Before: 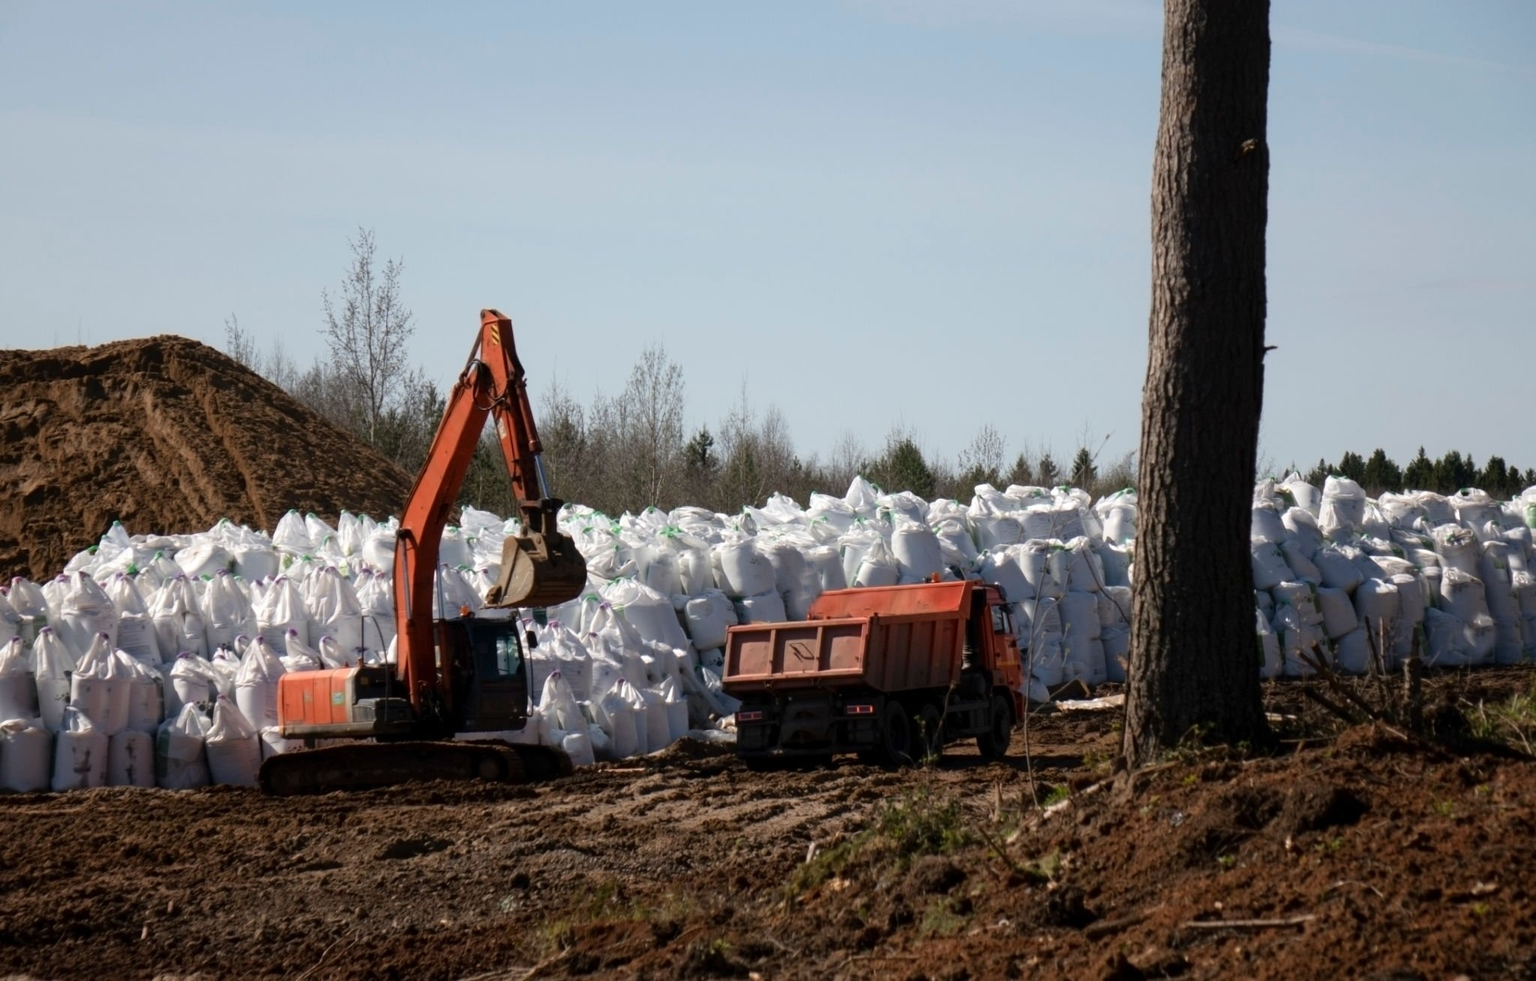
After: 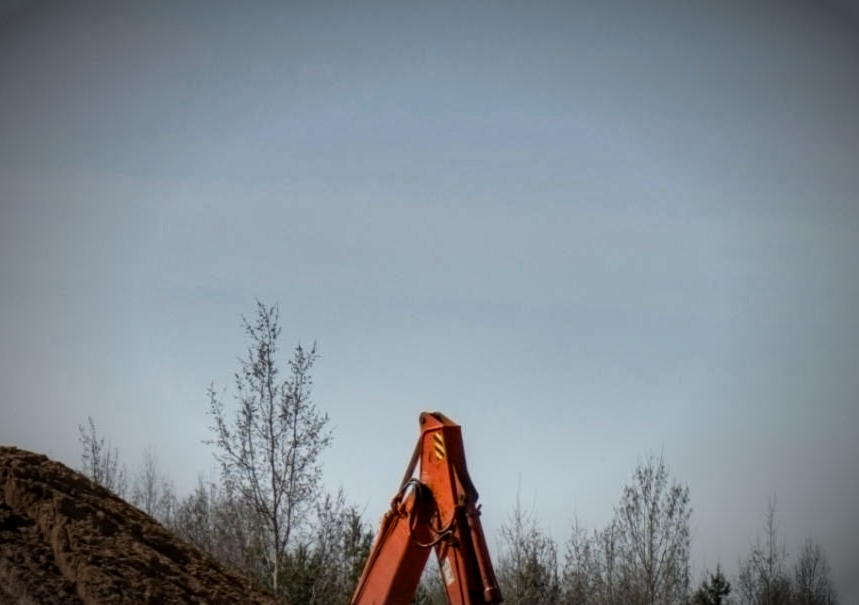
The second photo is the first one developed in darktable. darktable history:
crop and rotate: left 10.817%, top 0.062%, right 47.194%, bottom 53.626%
local contrast: detail 130%
vignetting: fall-off start 67.5%, fall-off radius 67.23%, brightness -0.813, automatic ratio true
color balance rgb: perceptual saturation grading › global saturation 20%, perceptual saturation grading › highlights -25%, perceptual saturation grading › shadows 50%
white balance: emerald 1
shadows and highlights: radius 100.41, shadows 50.55, highlights -64.36, highlights color adjustment 49.82%, soften with gaussian
